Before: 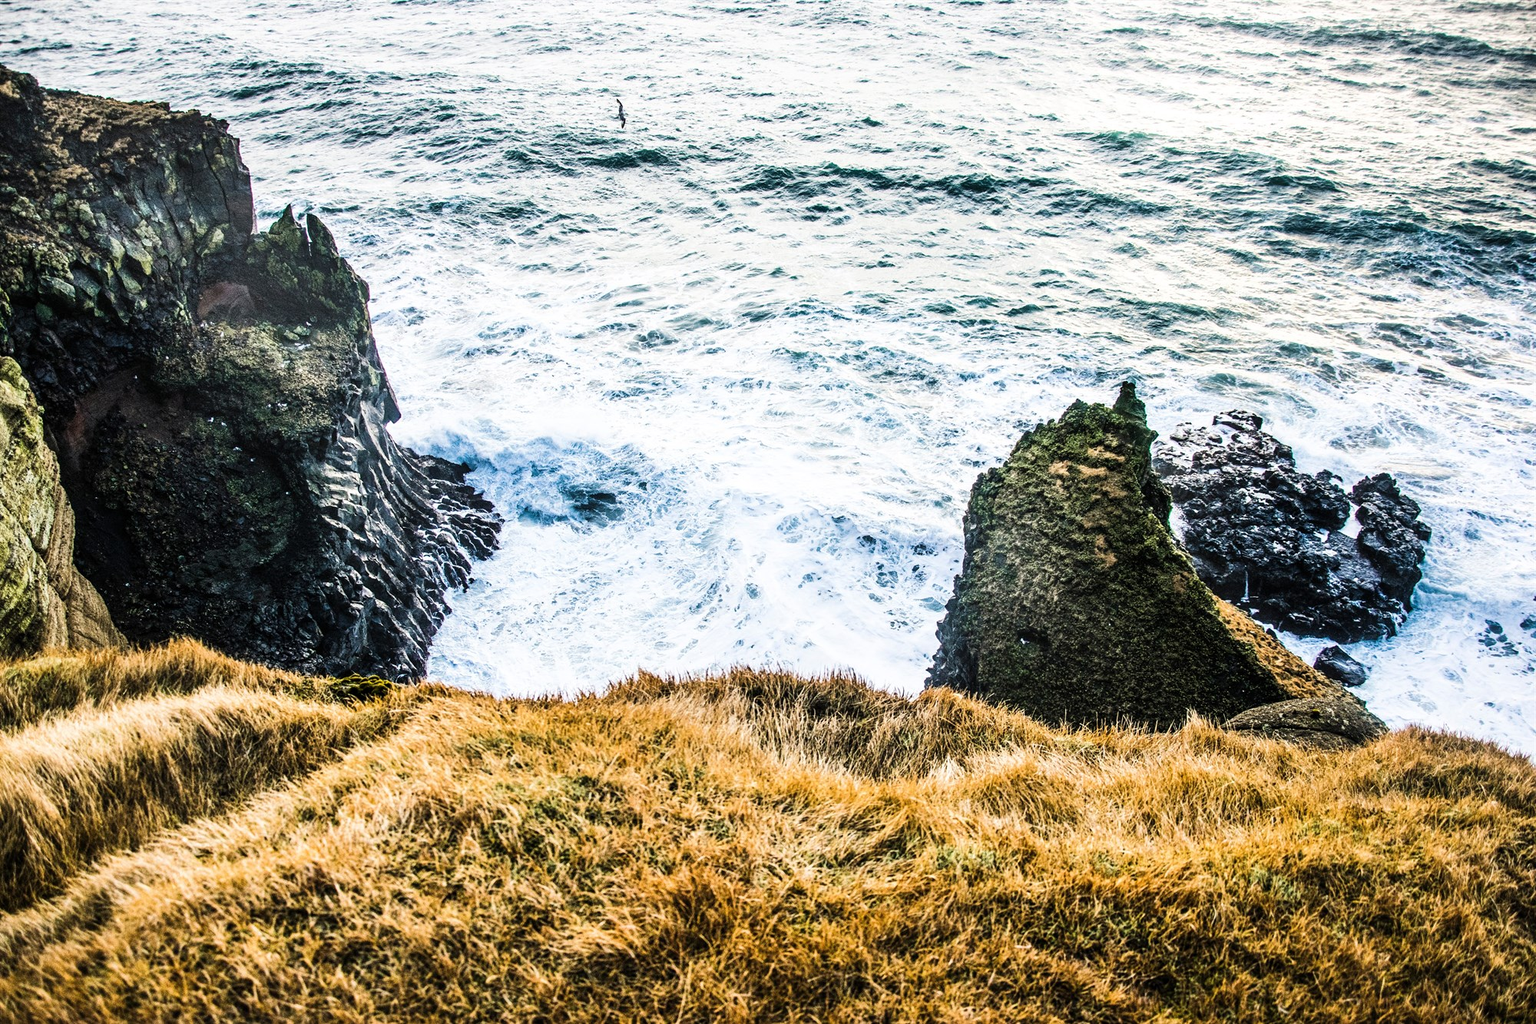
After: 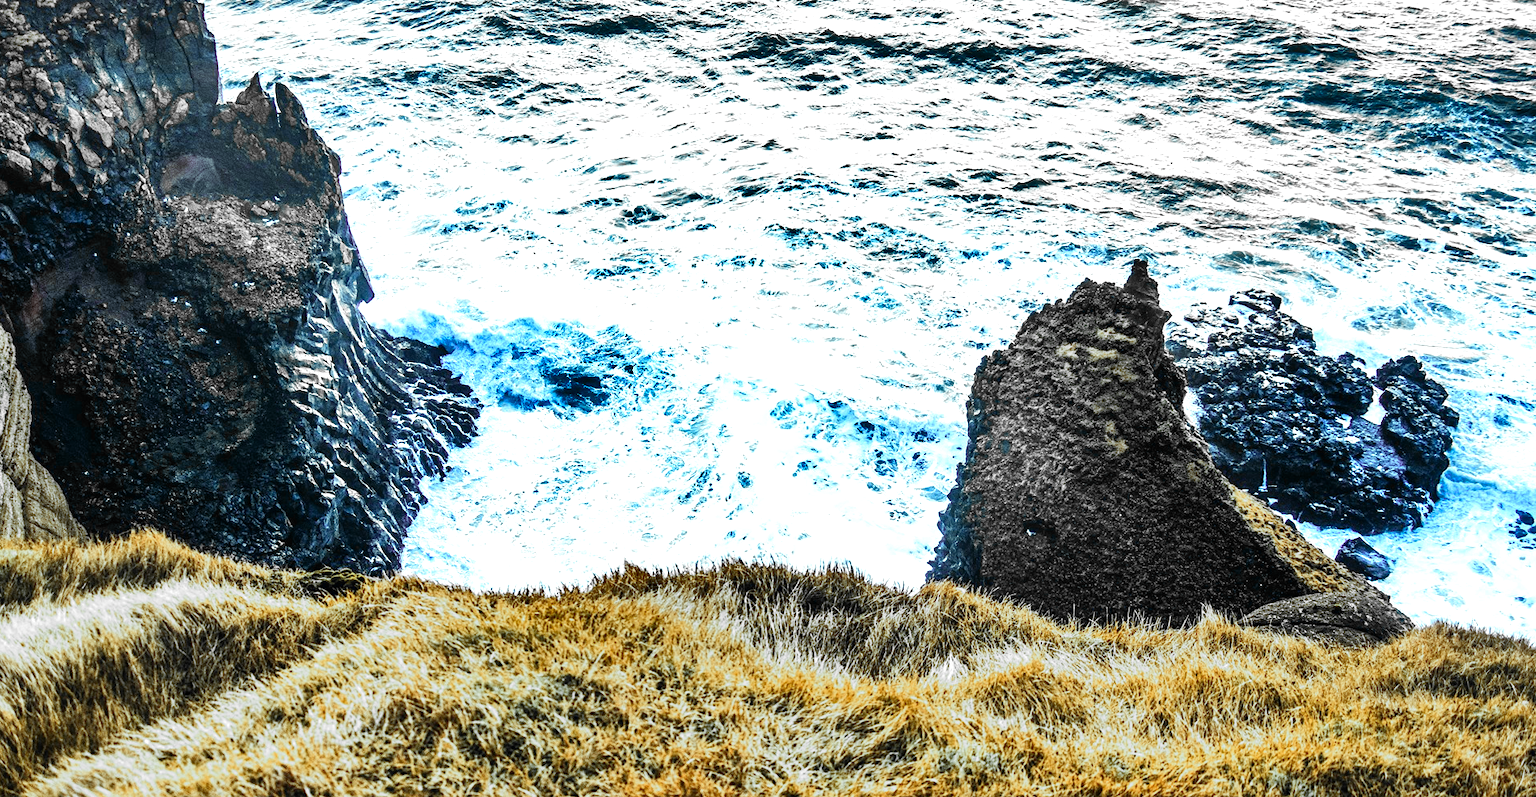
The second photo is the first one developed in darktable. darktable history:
crop and rotate: left 2.991%, top 13.302%, right 1.981%, bottom 12.636%
shadows and highlights: soften with gaussian
color balance: mode lift, gamma, gain (sRGB), lift [0.997, 0.979, 1.021, 1.011], gamma [1, 1.084, 0.916, 0.998], gain [1, 0.87, 1.13, 1.101], contrast 4.55%, contrast fulcrum 38.24%, output saturation 104.09%
color zones: curves: ch0 [(0, 0.363) (0.128, 0.373) (0.25, 0.5) (0.402, 0.407) (0.521, 0.525) (0.63, 0.559) (0.729, 0.662) (0.867, 0.471)]; ch1 [(0, 0.515) (0.136, 0.618) (0.25, 0.5) (0.378, 0) (0.516, 0) (0.622, 0.593) (0.737, 0.819) (0.87, 0.593)]; ch2 [(0, 0.529) (0.128, 0.471) (0.282, 0.451) (0.386, 0.662) (0.516, 0.525) (0.633, 0.554) (0.75, 0.62) (0.875, 0.441)]
